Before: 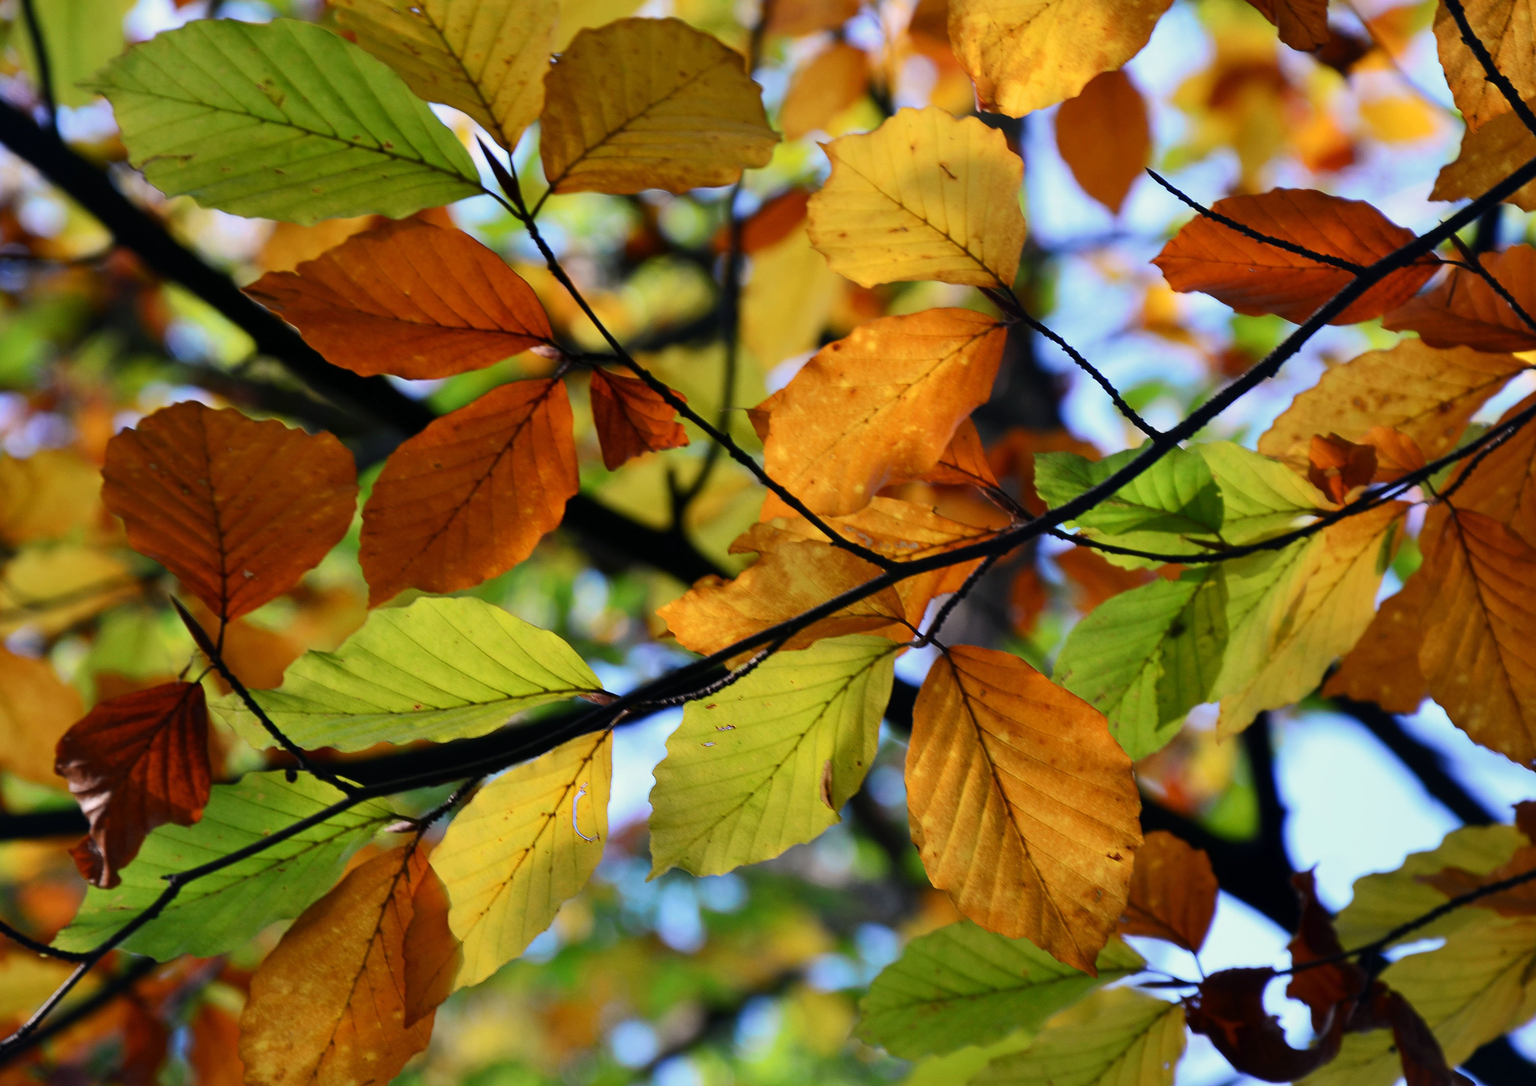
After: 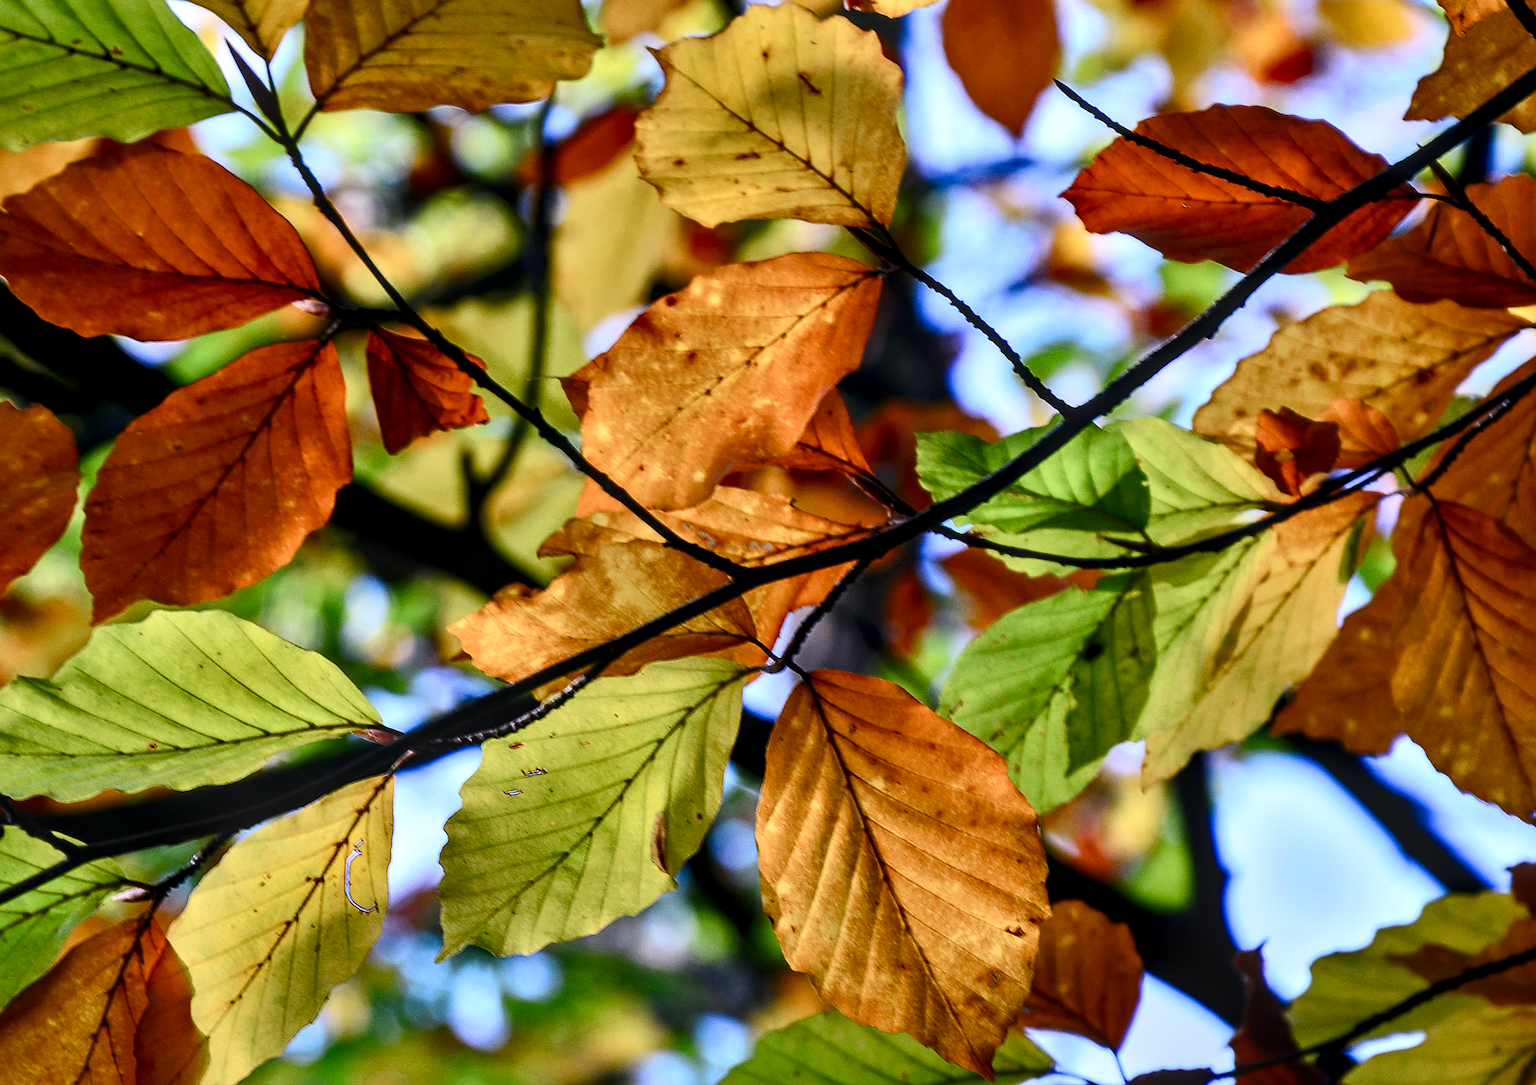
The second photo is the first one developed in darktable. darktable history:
sharpen: on, module defaults
shadows and highlights: shadows 20.91, highlights -82.73, soften with gaussian
white balance: red 0.967, blue 1.119, emerald 0.756
local contrast: detail 150%
color balance rgb: shadows lift › luminance -10%, shadows lift › chroma 1%, shadows lift › hue 113°, power › luminance -15%, highlights gain › chroma 0.2%, highlights gain › hue 333°, global offset › luminance 0.5%, perceptual saturation grading › global saturation 20%, perceptual saturation grading › highlights -50%, perceptual saturation grading › shadows 25%, contrast -10%
exposure: black level correction 0.001, exposure 0.14 EV, compensate highlight preservation false
contrast brightness saturation: contrast 0.2, brightness 0.16, saturation 0.22
crop: left 19.159%, top 9.58%, bottom 9.58%
